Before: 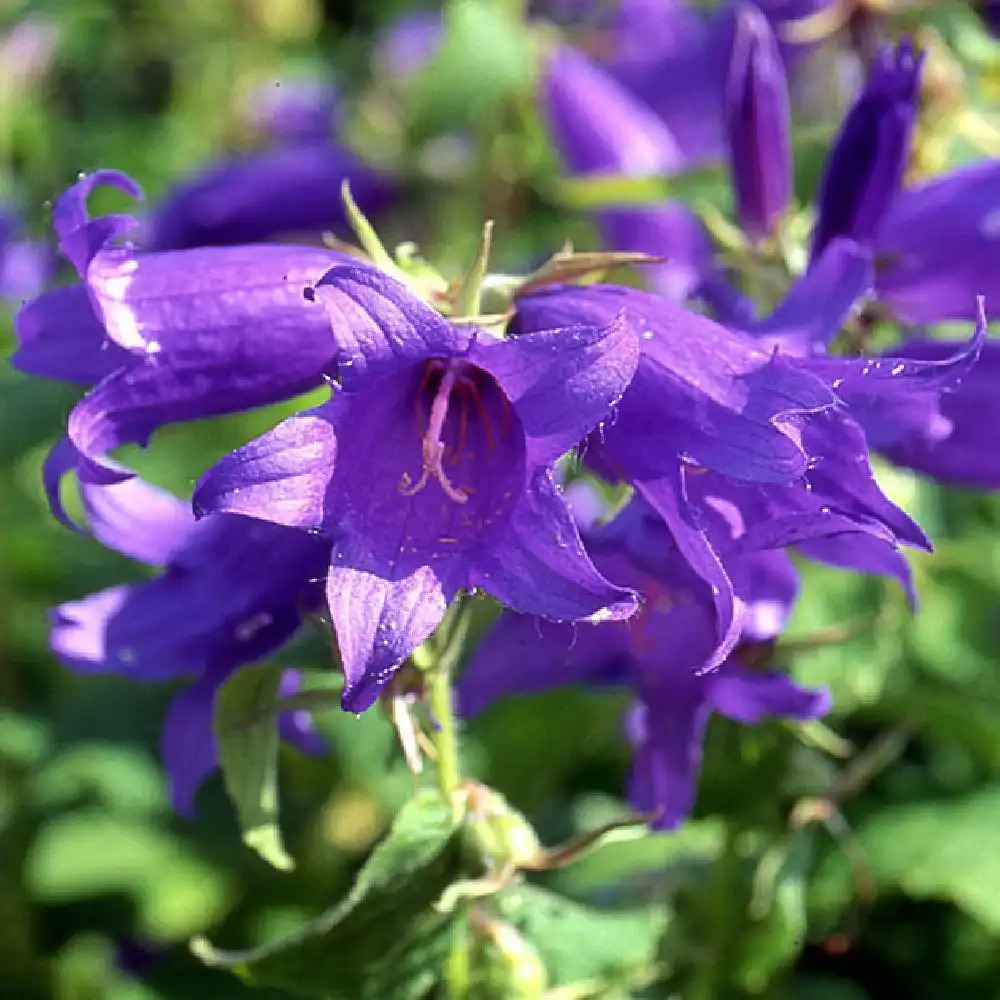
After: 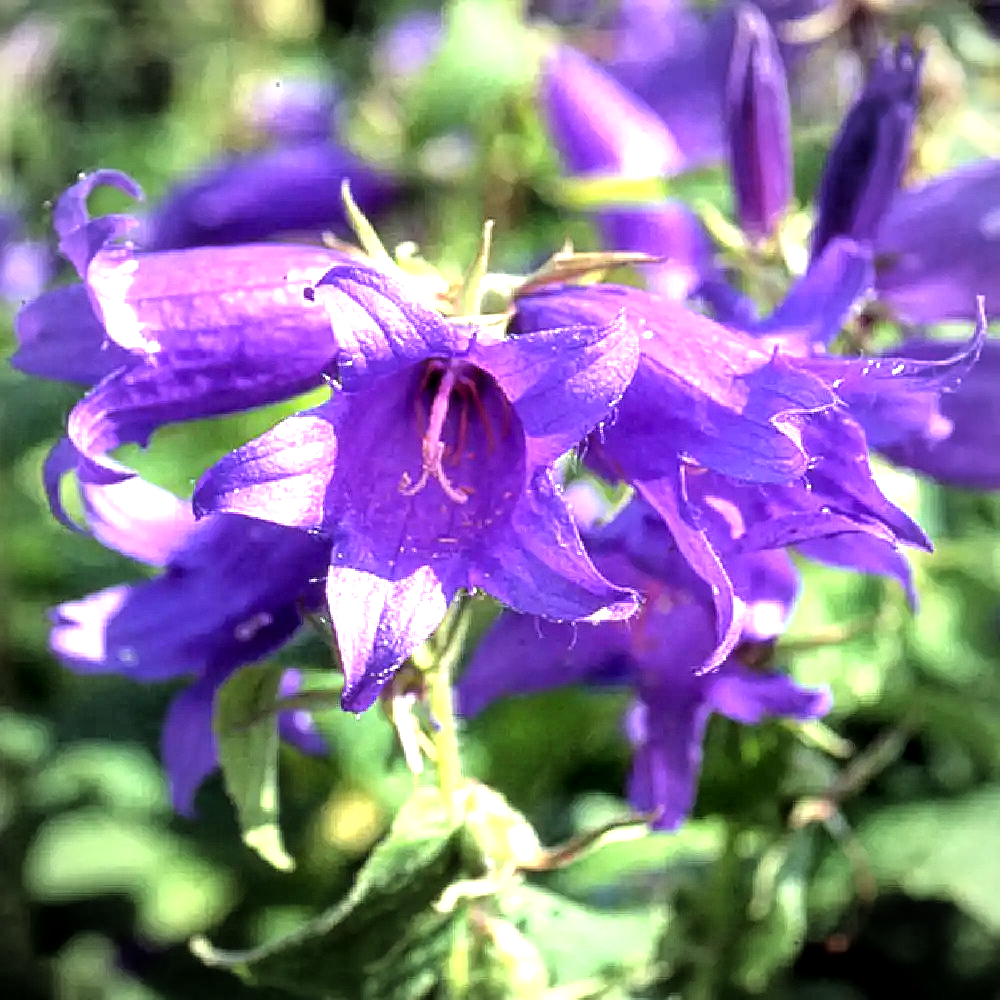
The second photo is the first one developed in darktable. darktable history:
vignetting: fall-off start 74.67%, fall-off radius 66.1%
tone equalizer: -8 EV -1.08 EV, -7 EV -0.982 EV, -6 EV -0.863 EV, -5 EV -0.616 EV, -3 EV 0.594 EV, -2 EV 0.885 EV, -1 EV 1.01 EV, +0 EV 1.07 EV
local contrast: highlights 95%, shadows 86%, detail 160%, midtone range 0.2
